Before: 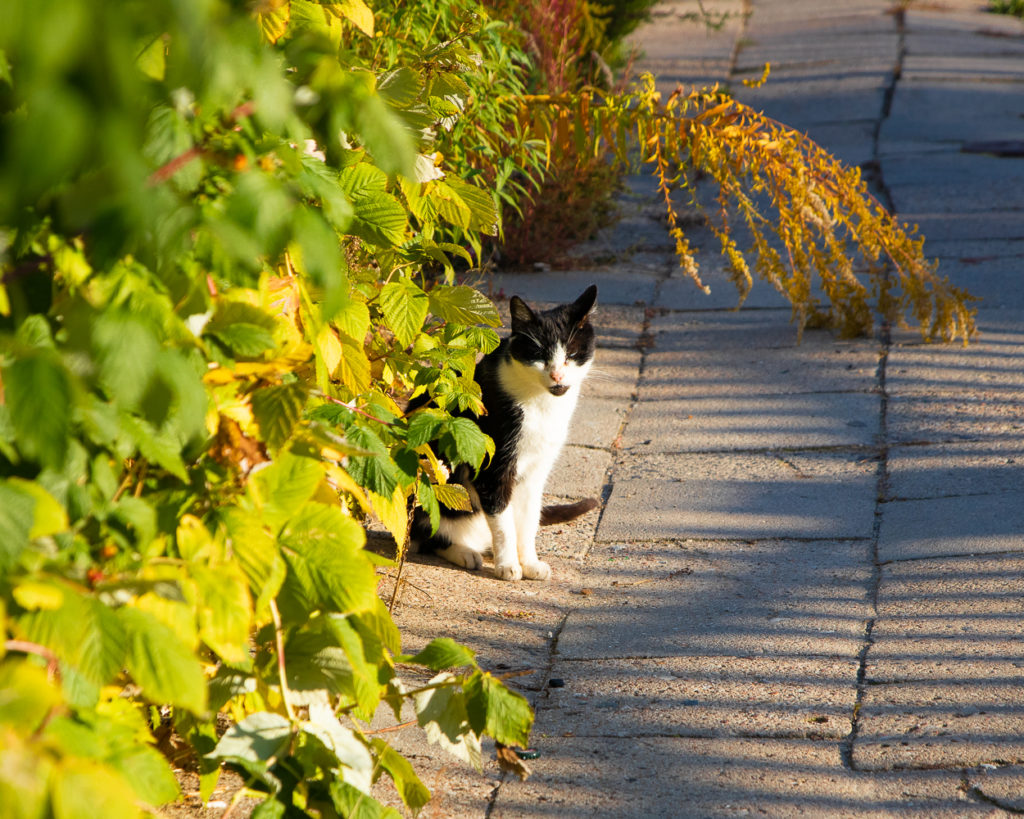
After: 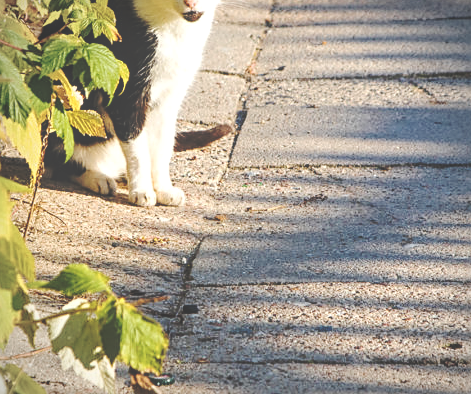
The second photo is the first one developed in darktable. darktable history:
contrast brightness saturation: contrast -0.147, brightness 0.047, saturation -0.137
base curve: curves: ch0 [(0, 0.024) (0.055, 0.065) (0.121, 0.166) (0.236, 0.319) (0.693, 0.726) (1, 1)], preserve colors none
local contrast: on, module defaults
exposure: black level correction 0.001, exposure 0.143 EV, compensate exposure bias true, compensate highlight preservation false
crop: left 35.784%, top 45.693%, right 18.219%, bottom 6.165%
sharpen: on, module defaults
vignetting: fall-off radius 60.98%
shadows and highlights: radius 46.76, white point adjustment 6.62, compress 79.23%, soften with gaussian
